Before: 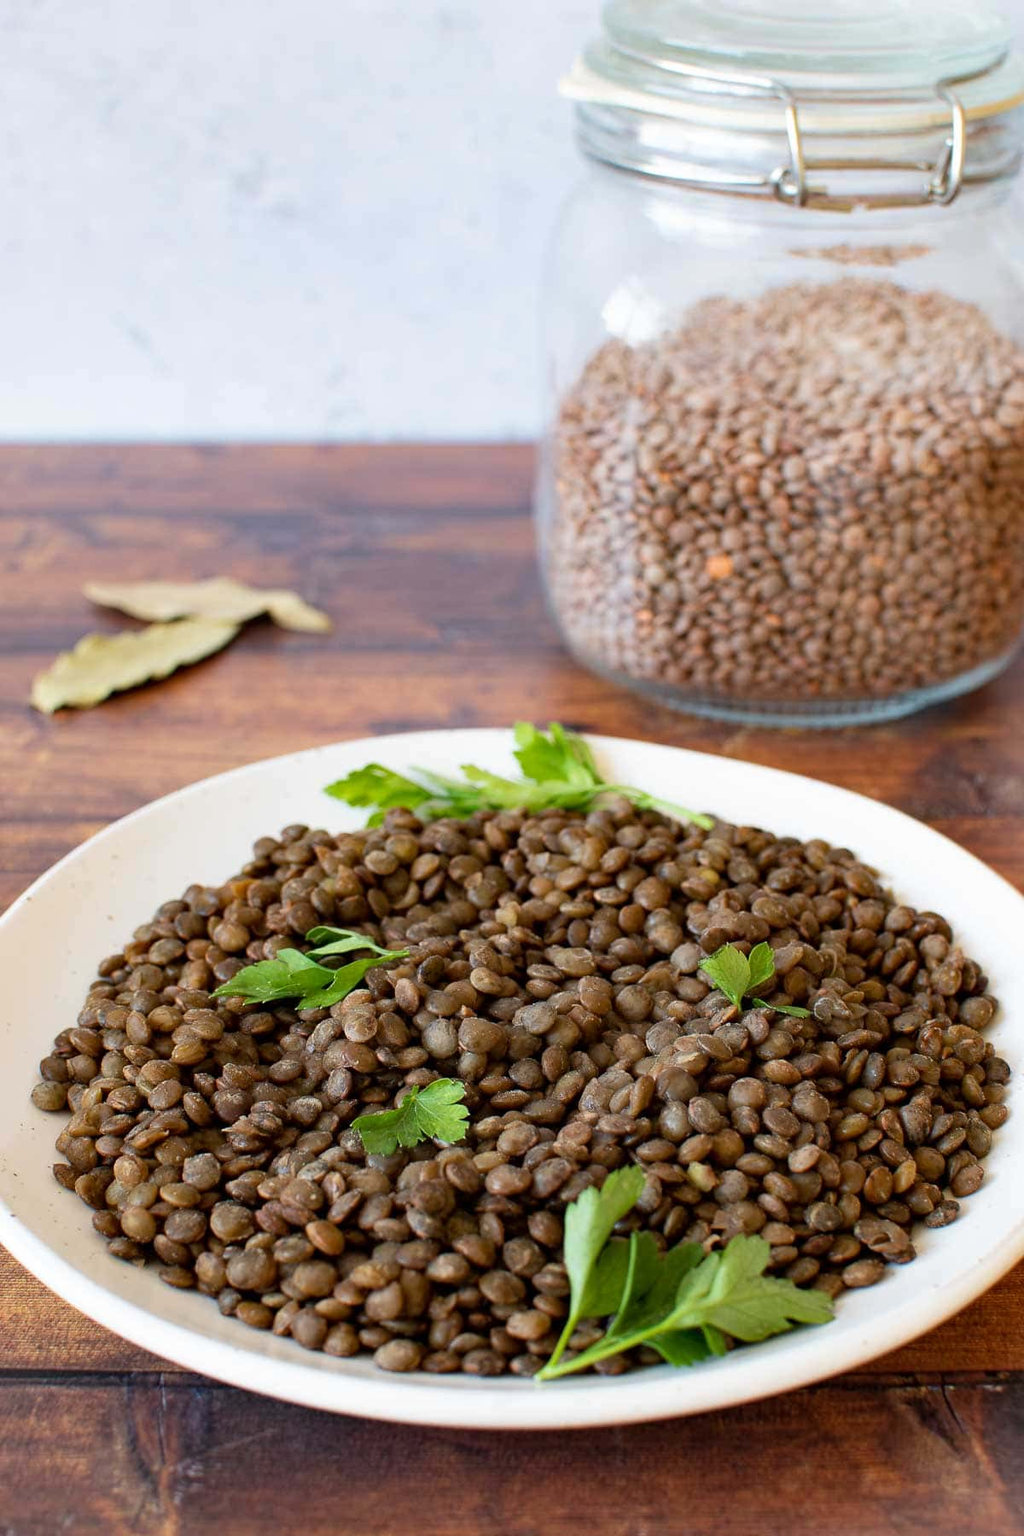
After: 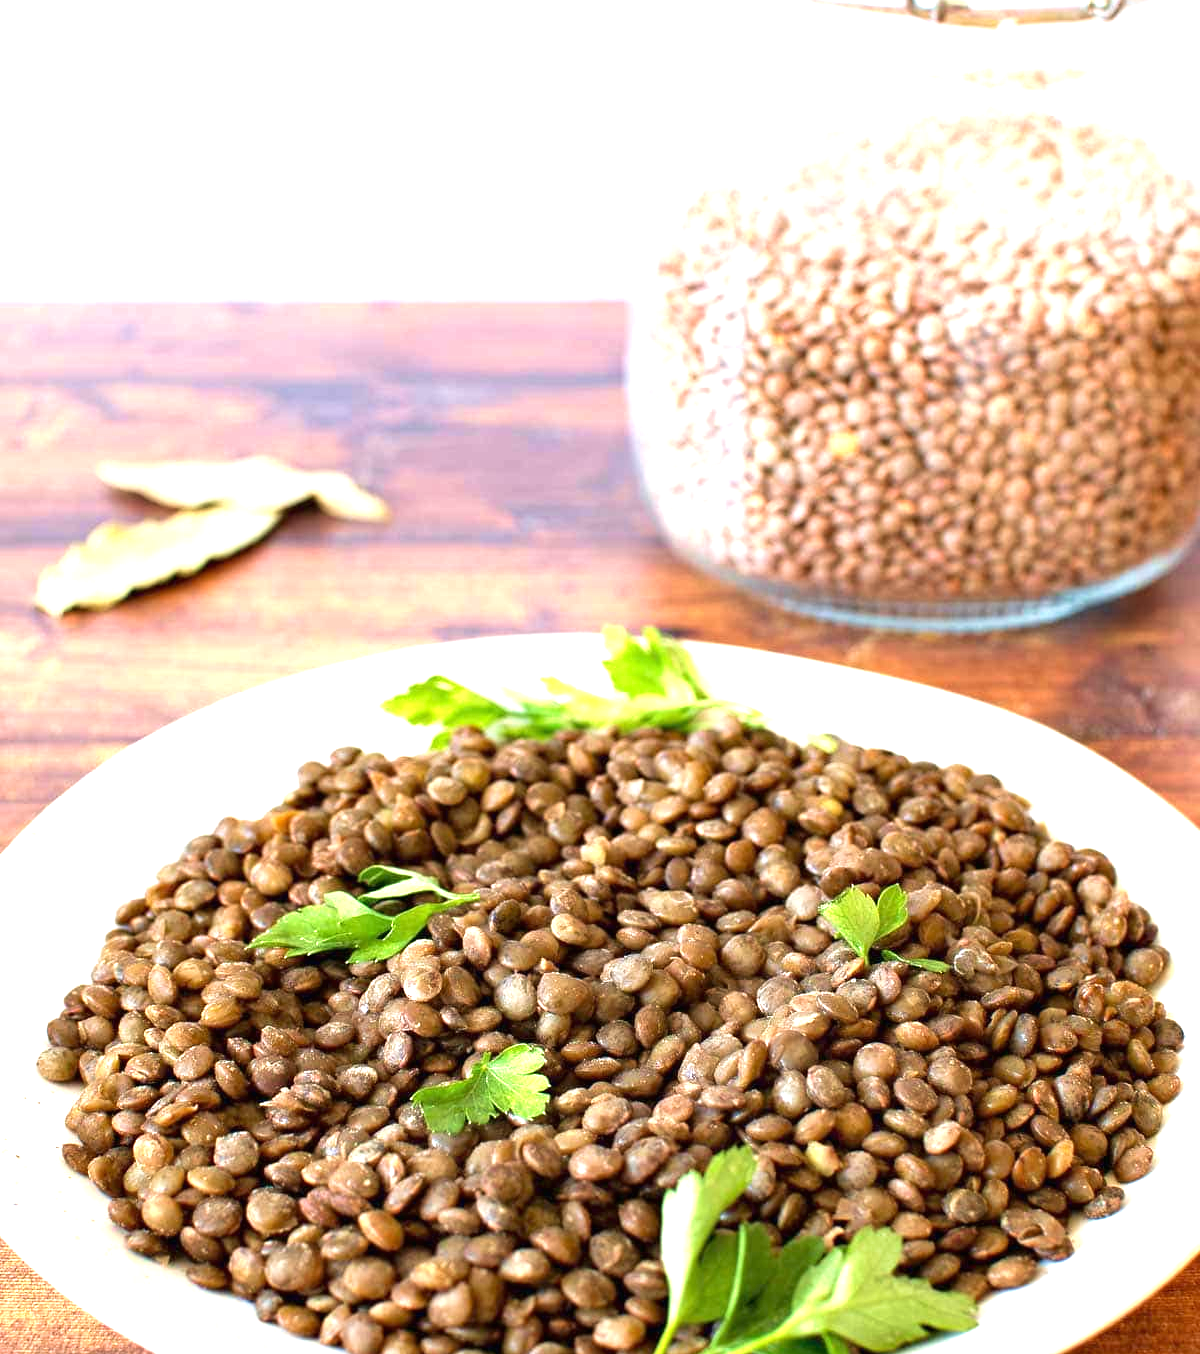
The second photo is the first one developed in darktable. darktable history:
velvia: strength 26.4%
exposure: black level correction 0, exposure 1.355 EV, compensate exposure bias true, compensate highlight preservation false
crop and rotate: top 12.247%, bottom 12.527%
